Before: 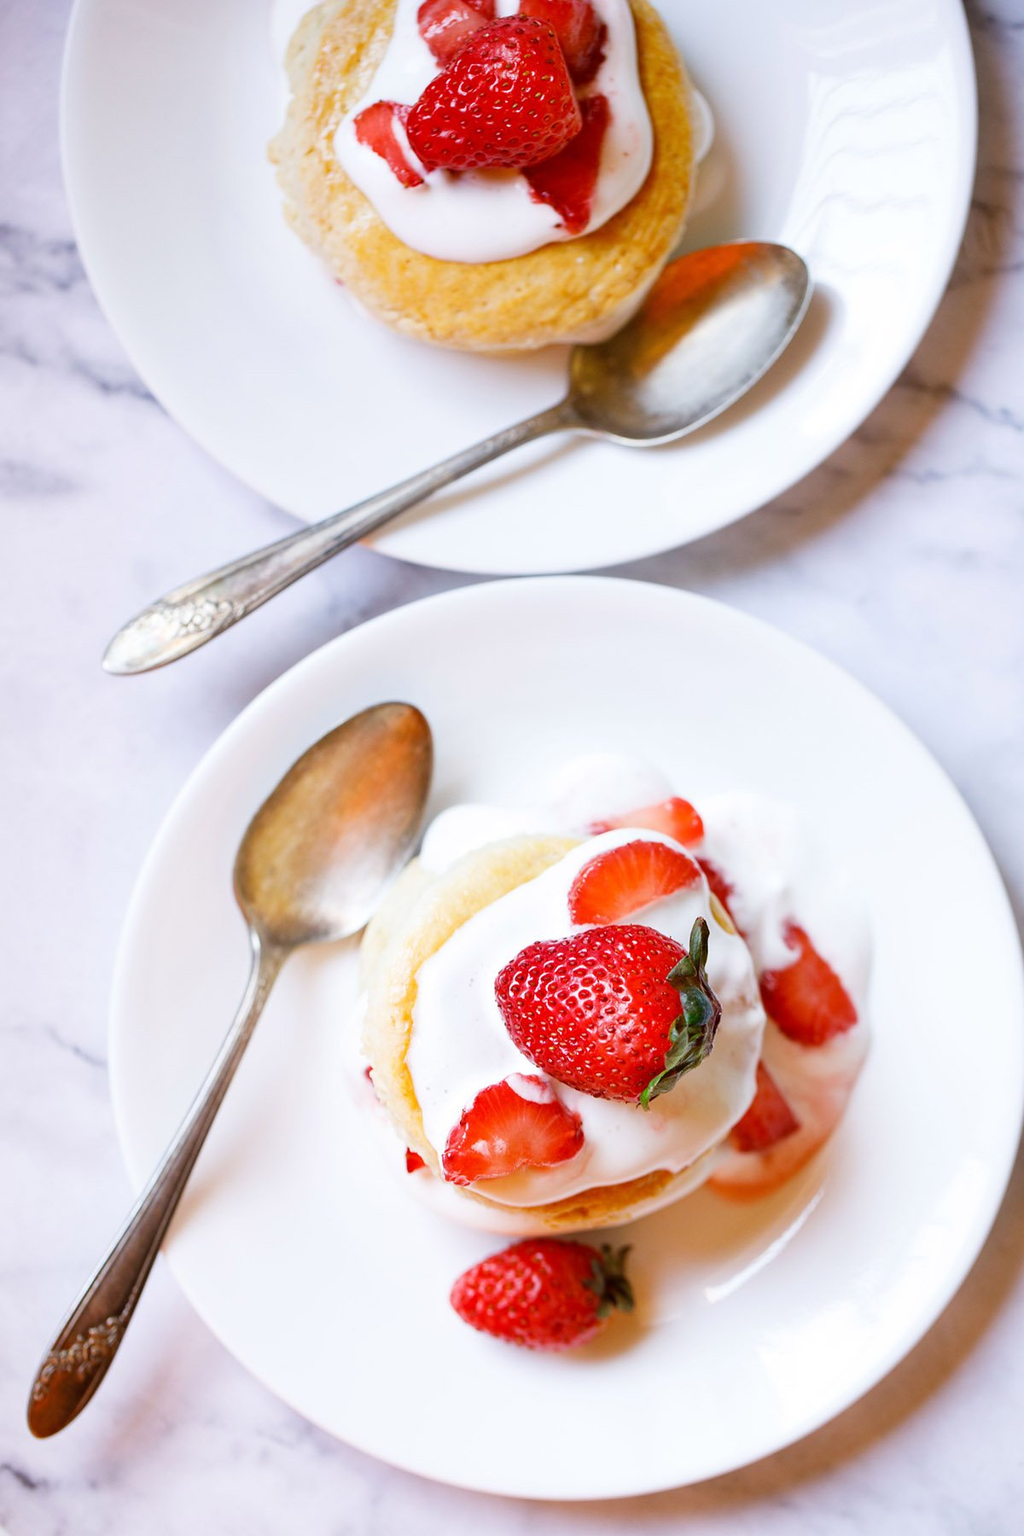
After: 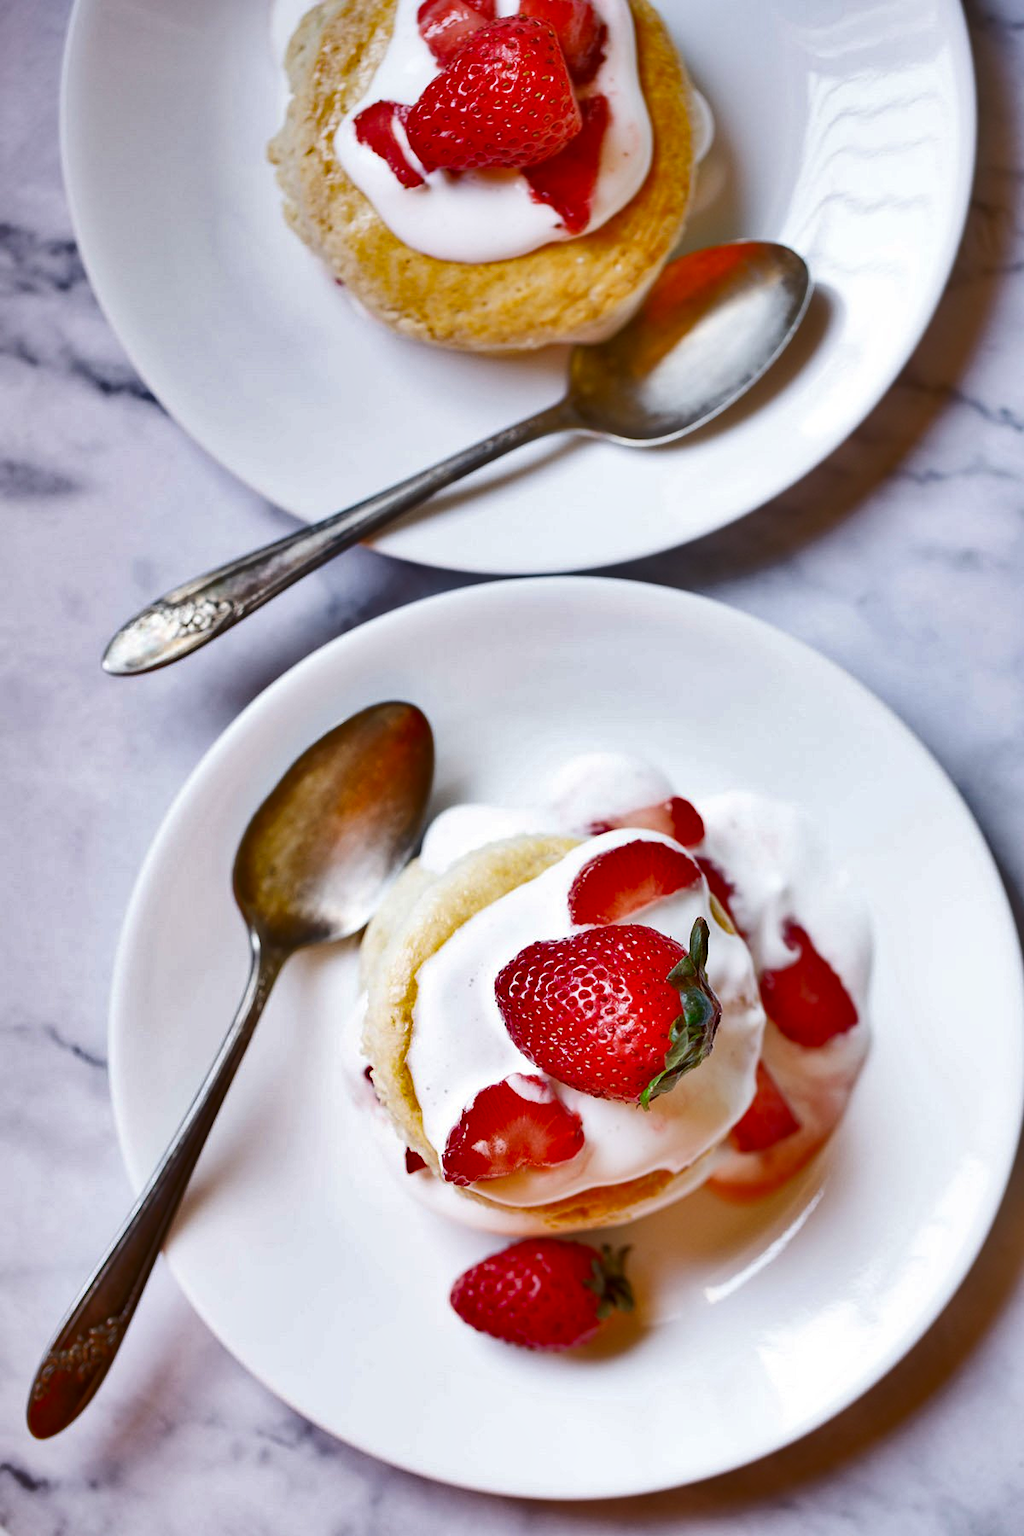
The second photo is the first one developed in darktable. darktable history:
shadows and highlights: white point adjustment 0.125, highlights -71.08, soften with gaussian
